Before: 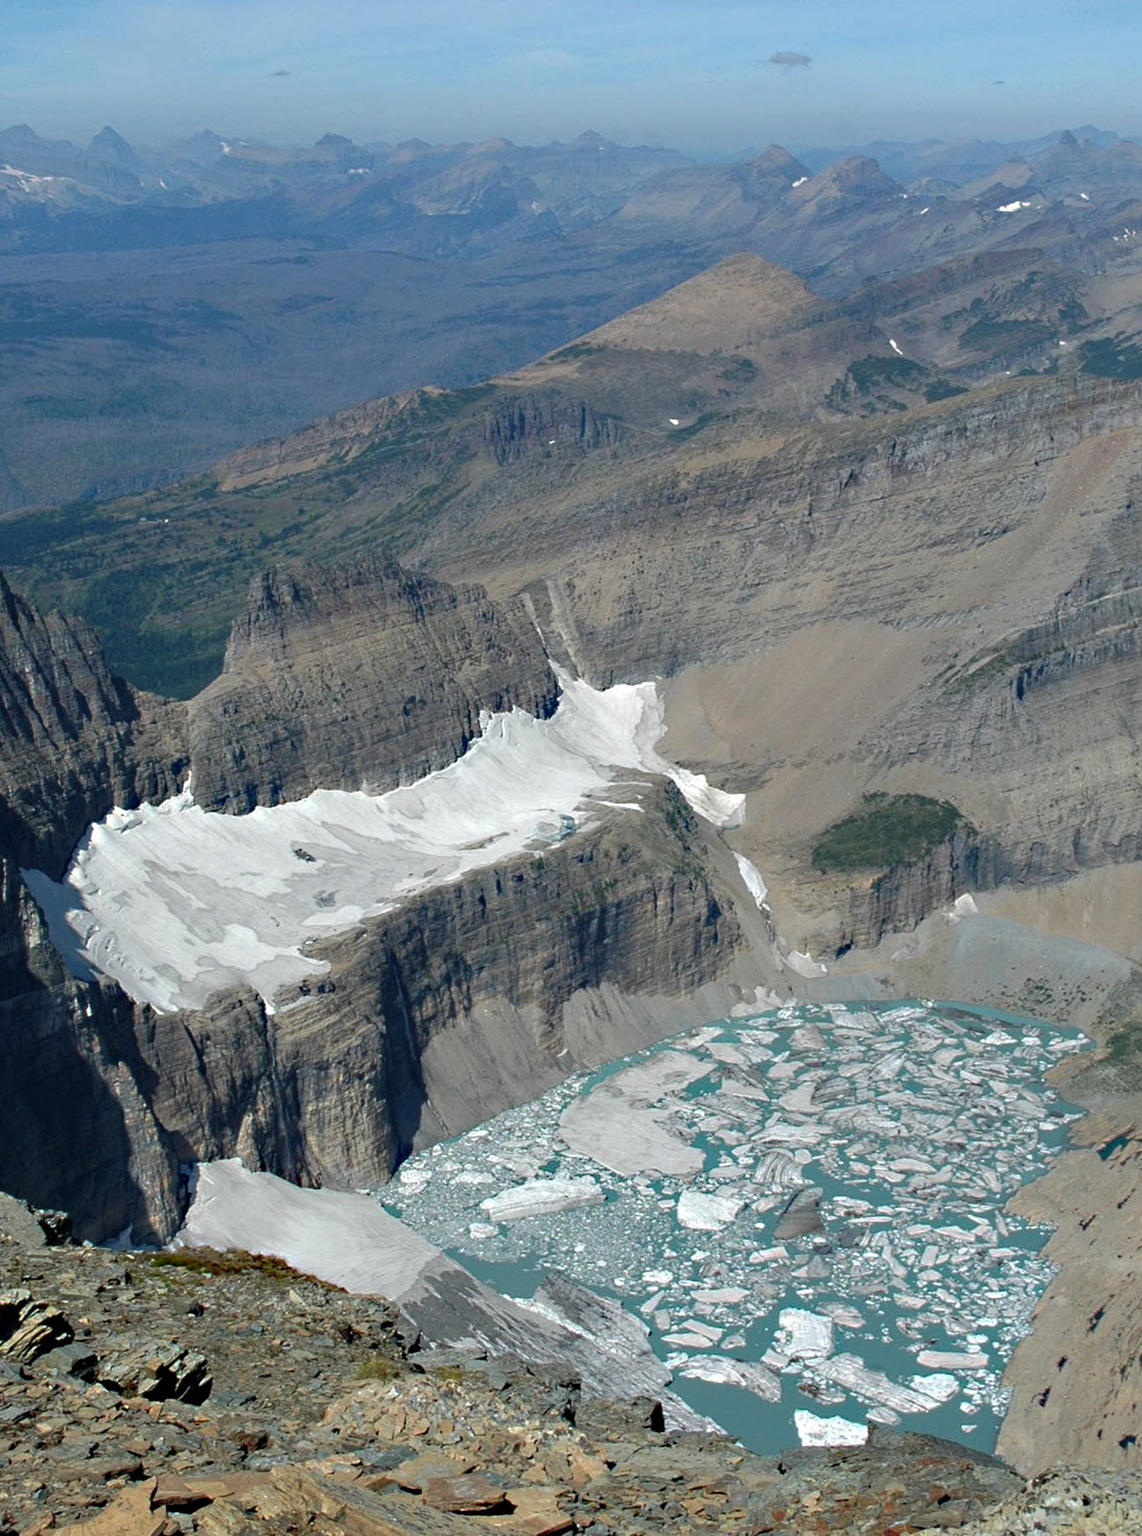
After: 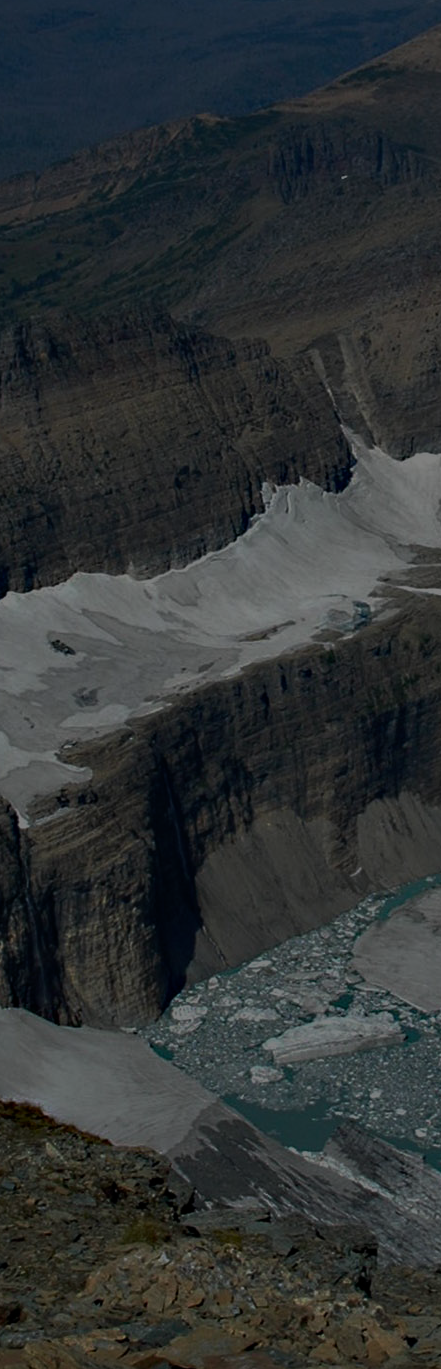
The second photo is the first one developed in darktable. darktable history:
exposure: exposure -2.397 EV, compensate exposure bias true, compensate highlight preservation false
contrast brightness saturation: contrast 0.039, saturation 0.158
tone equalizer: -8 EV -0.451 EV, -7 EV -0.407 EV, -6 EV -0.322 EV, -5 EV -0.26 EV, -3 EV 0.2 EV, -2 EV 0.328 EV, -1 EV 0.363 EV, +0 EV 0.394 EV, edges refinement/feathering 500, mask exposure compensation -1.57 EV, preserve details no
crop and rotate: left 21.854%, top 18.673%, right 44.161%, bottom 2.973%
